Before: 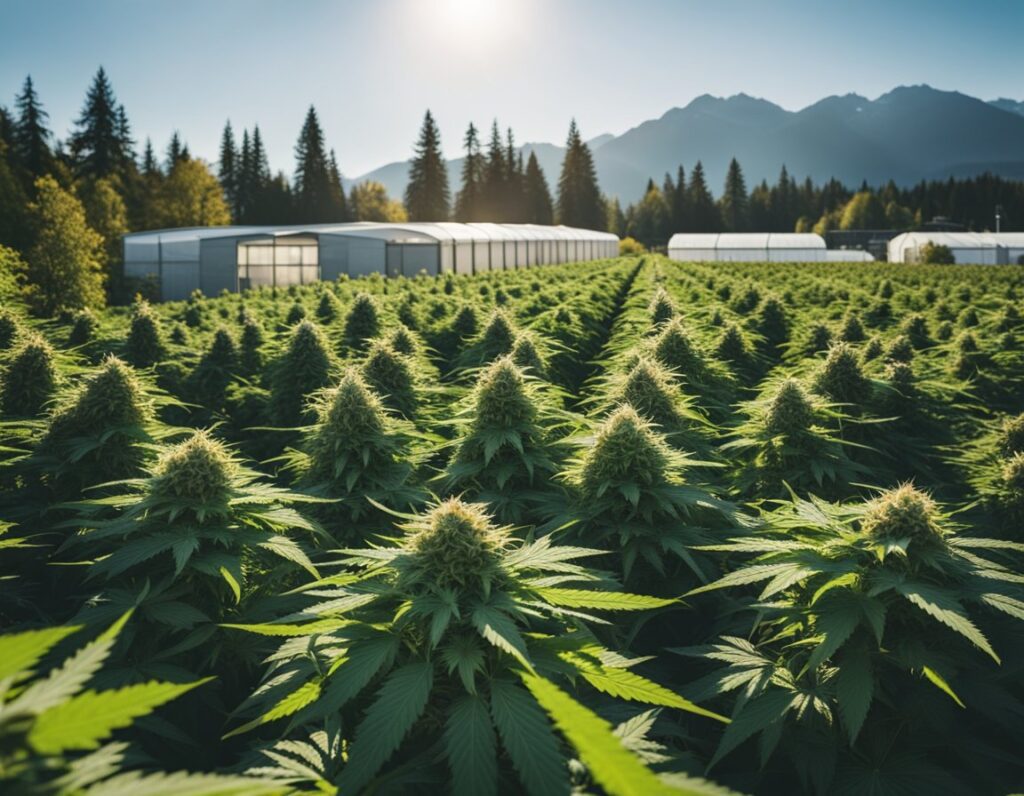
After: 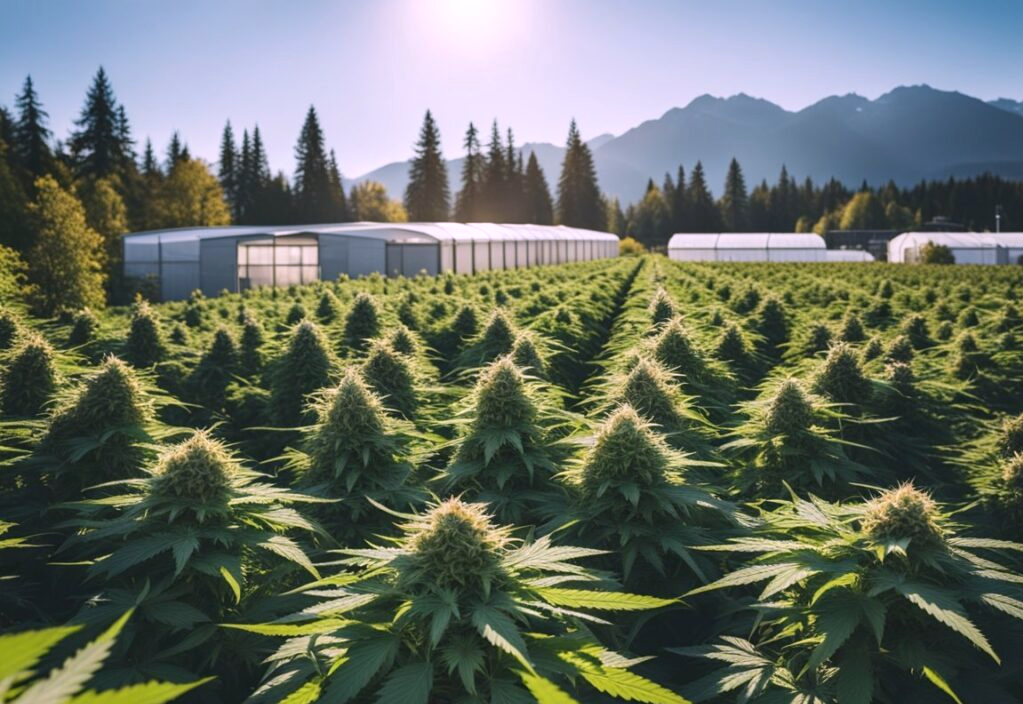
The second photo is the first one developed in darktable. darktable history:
crop and rotate: top 0%, bottom 11.49%
white balance: red 1.066, blue 1.119
